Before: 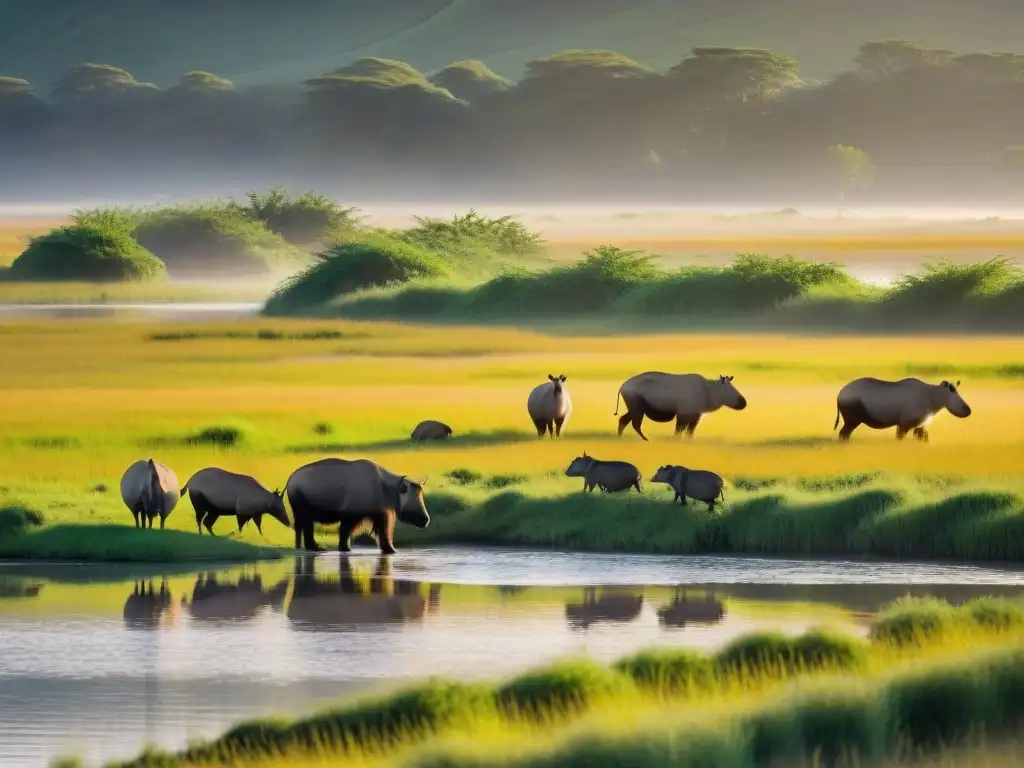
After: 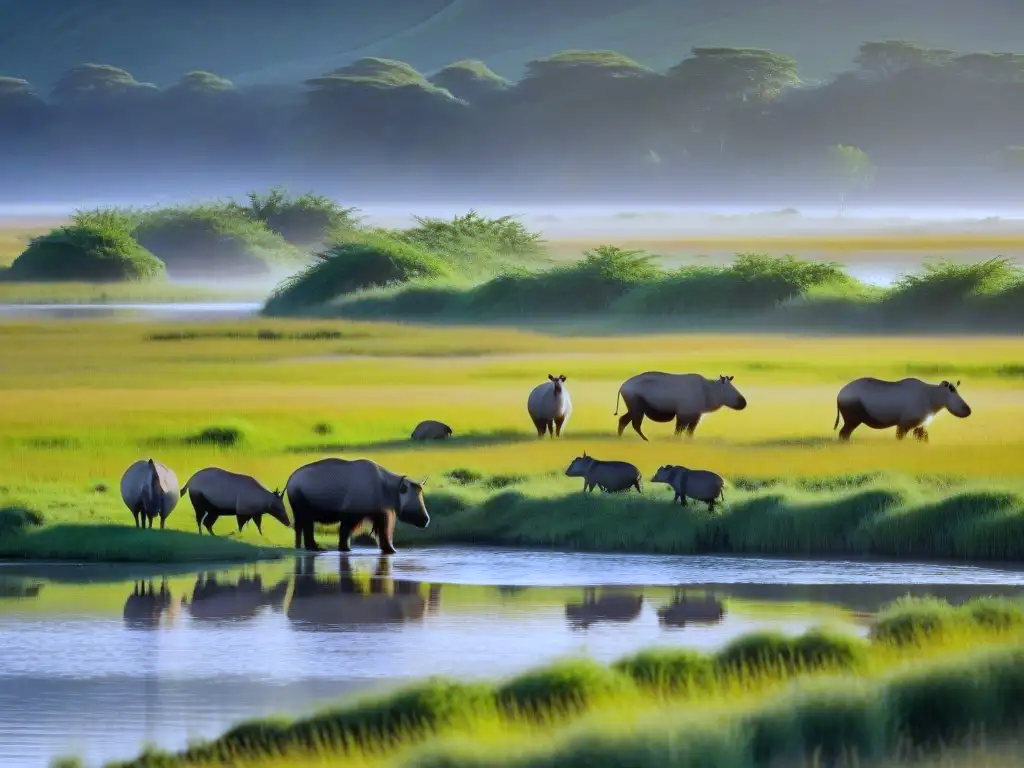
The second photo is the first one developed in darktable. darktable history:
white balance: red 0.871, blue 1.249
exposure: exposure -0.072 EV, compensate highlight preservation false
